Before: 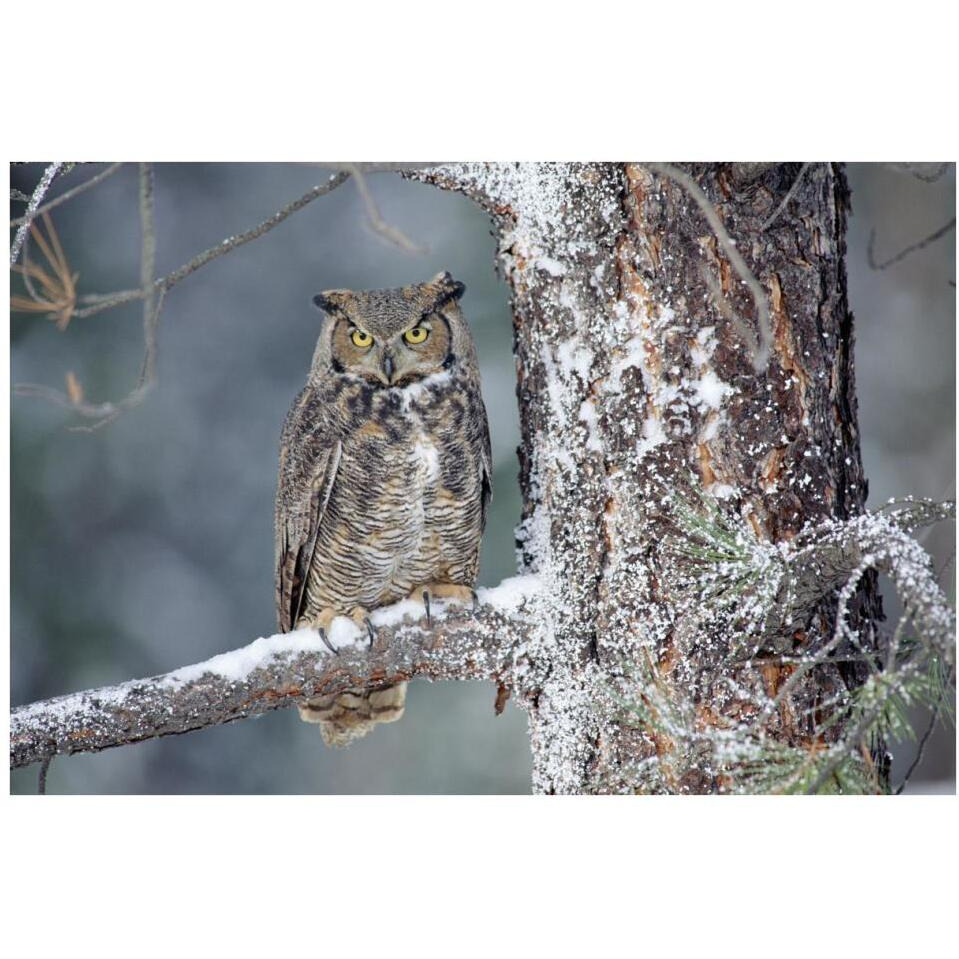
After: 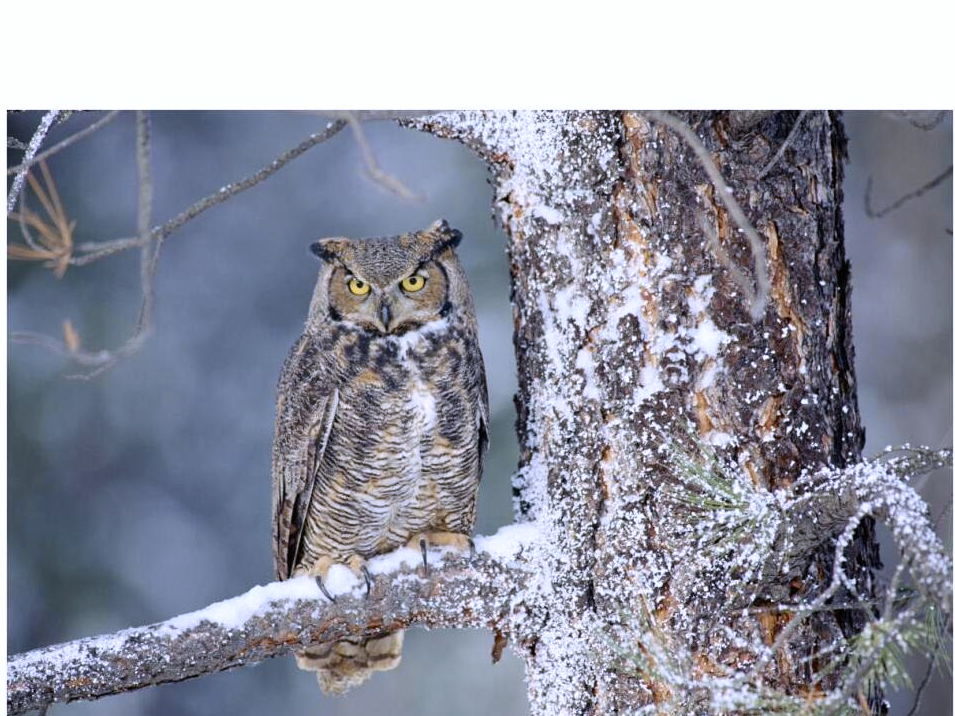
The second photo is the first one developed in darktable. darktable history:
color contrast: green-magenta contrast 0.8, blue-yellow contrast 1.1, unbound 0
white balance: red 1.004, blue 1.096
exposure: compensate highlight preservation false
contrast brightness saturation: contrast 0.1, brightness 0.03, saturation 0.09
crop: left 0.387%, top 5.469%, bottom 19.809%
